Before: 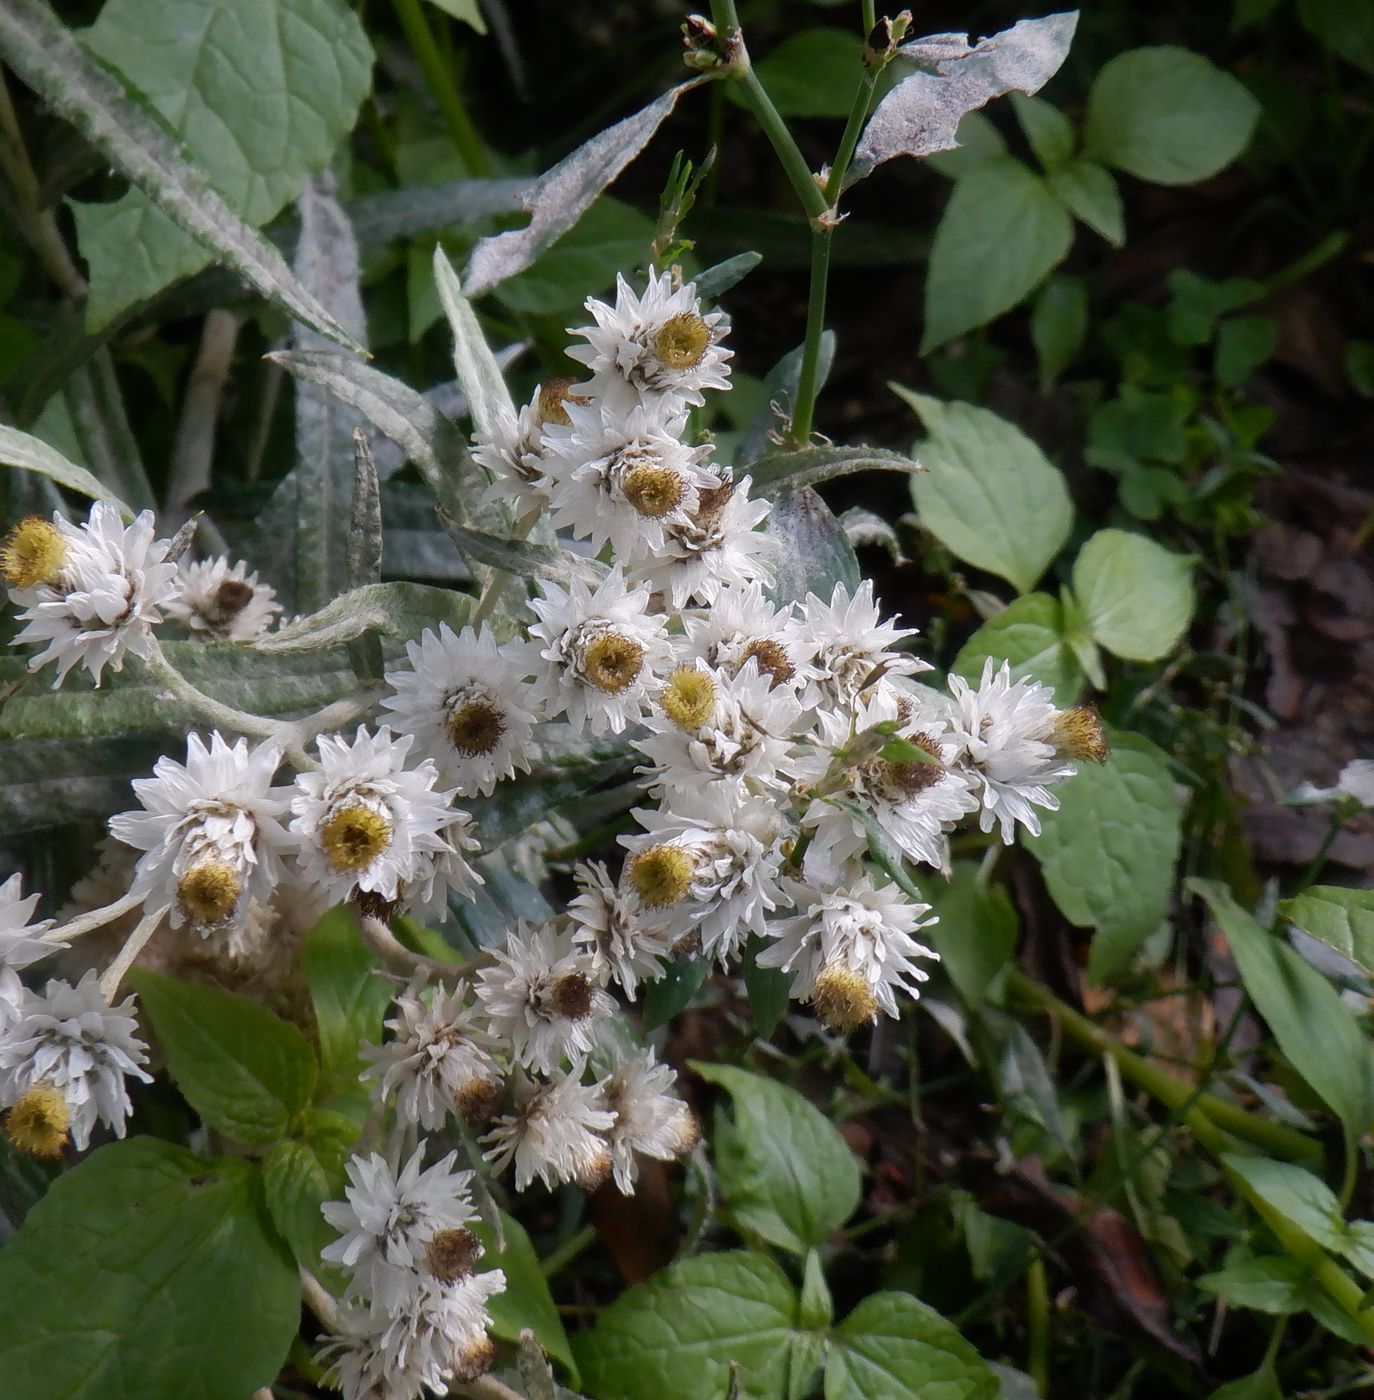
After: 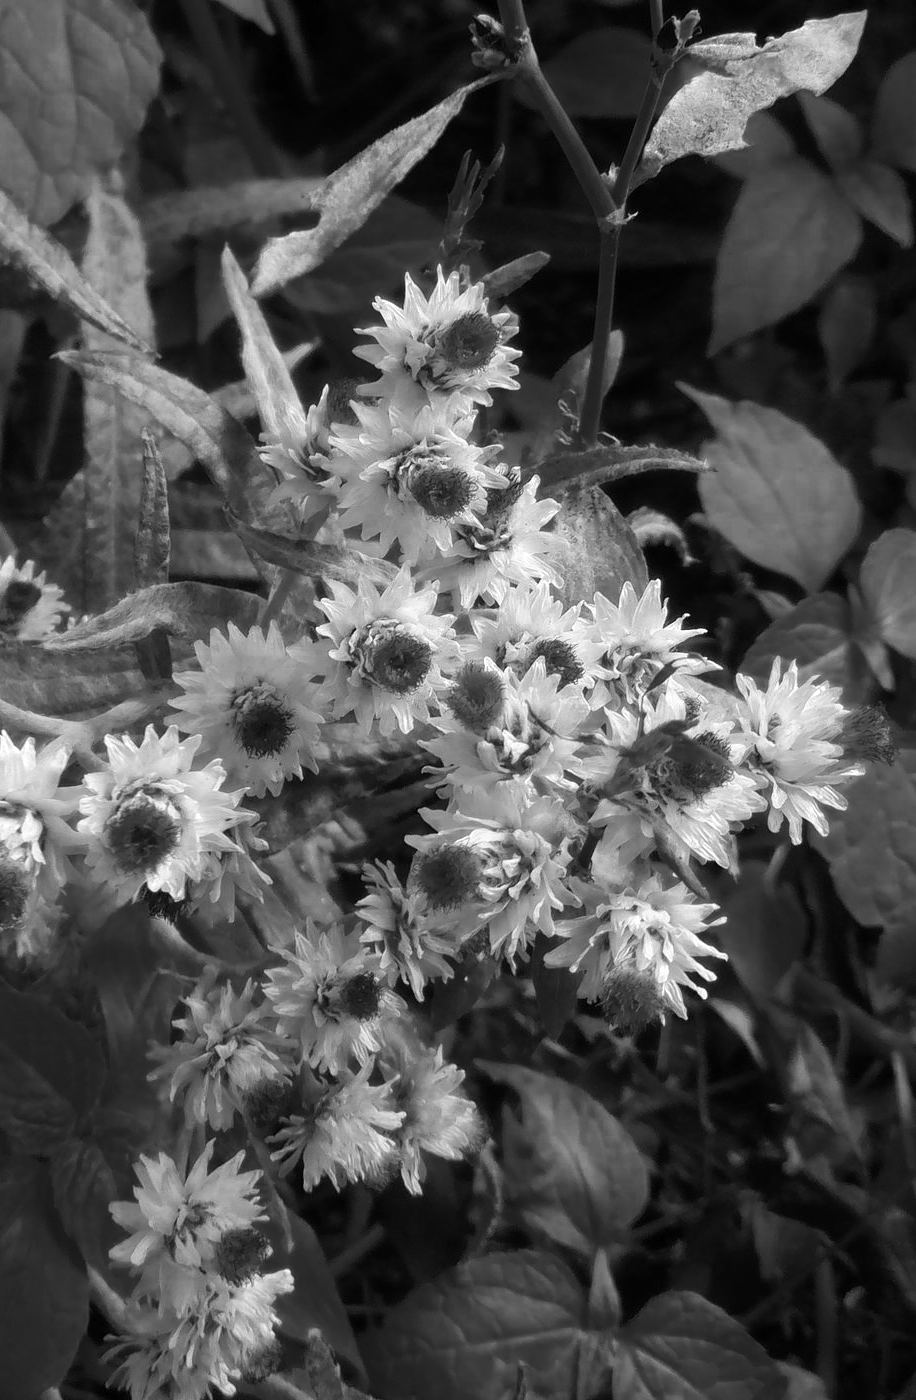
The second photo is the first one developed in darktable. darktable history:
color zones: curves: ch0 [(0.287, 0.048) (0.493, 0.484) (0.737, 0.816)]; ch1 [(0, 0) (0.143, 0) (0.286, 0) (0.429, 0) (0.571, 0) (0.714, 0) (0.857, 0)]
crop: left 15.434%, right 17.842%
